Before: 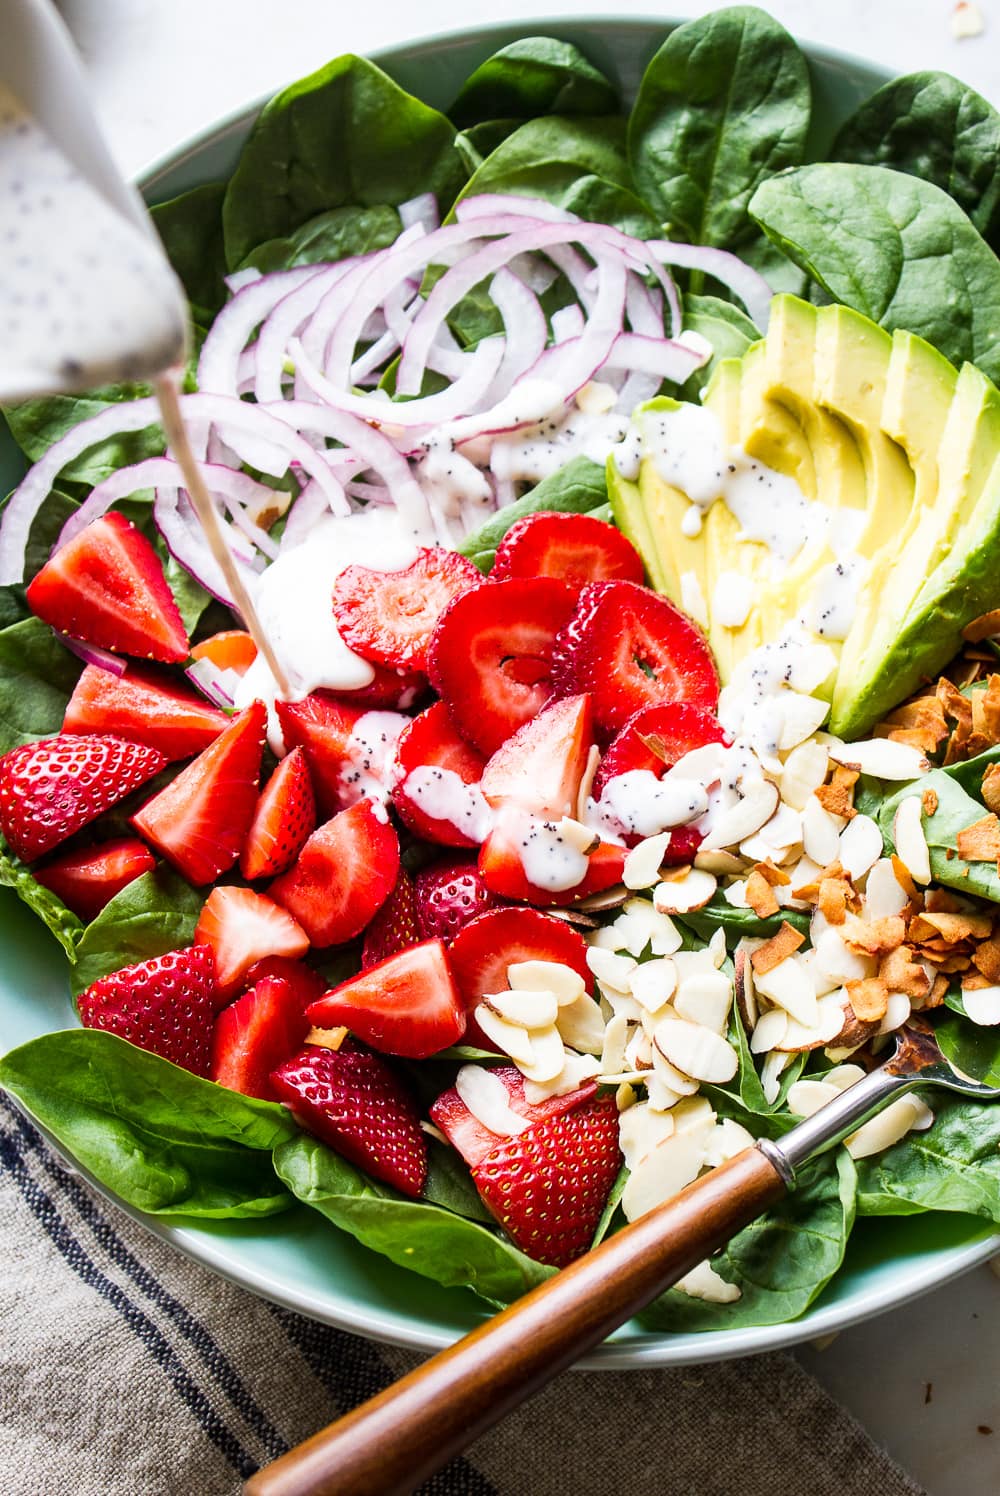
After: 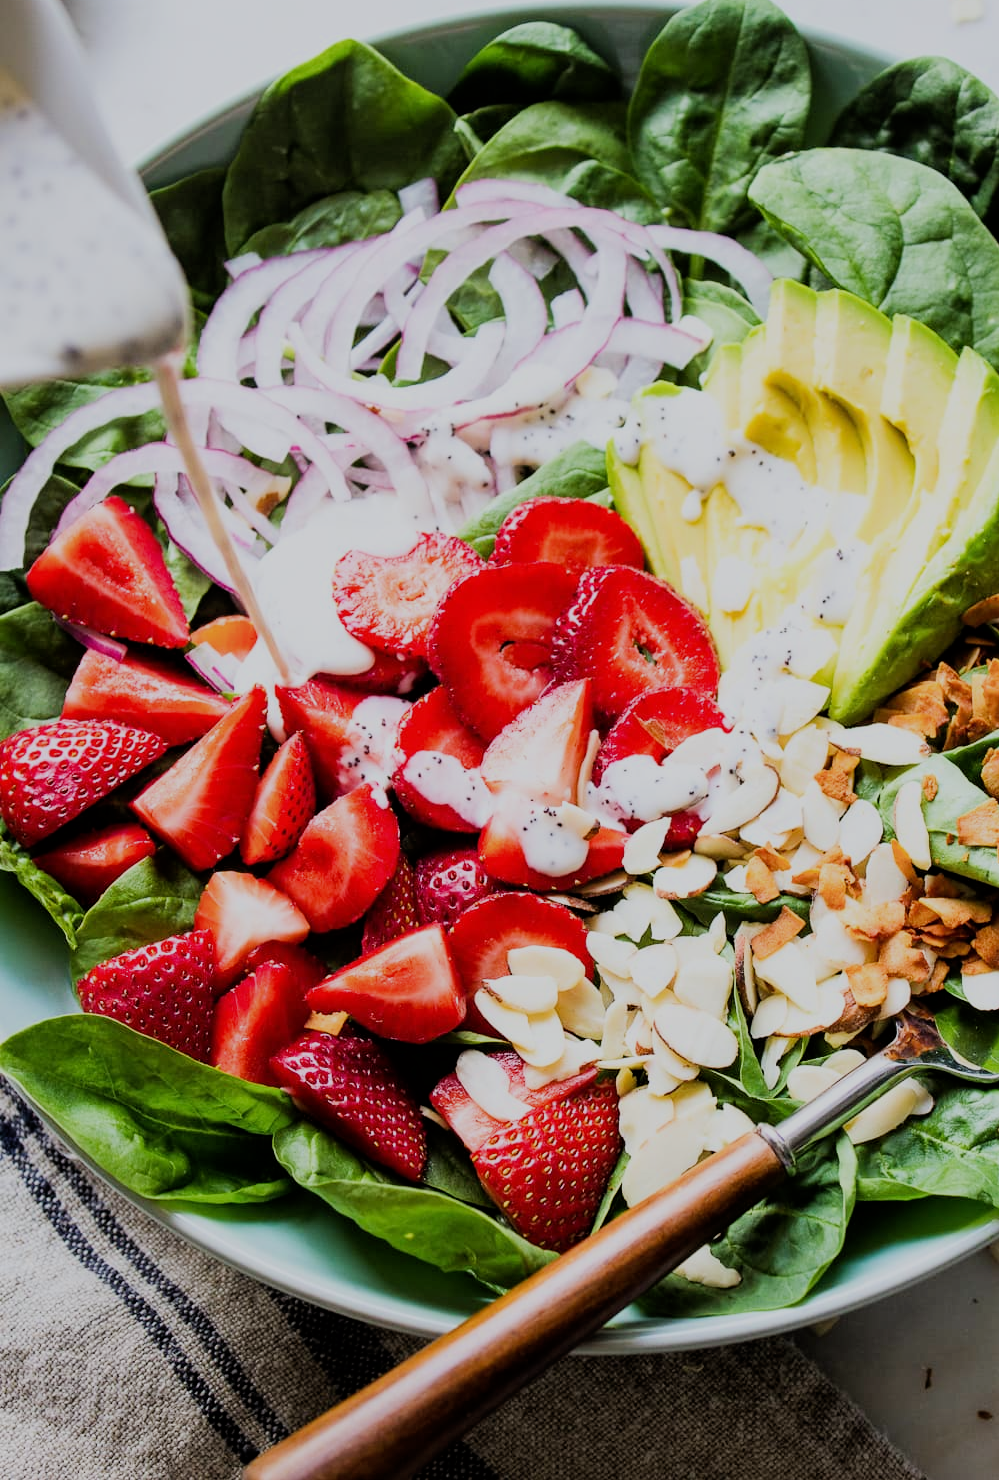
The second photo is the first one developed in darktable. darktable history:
filmic rgb: black relative exposure -6.98 EV, white relative exposure 5.63 EV, hardness 2.86
crop: top 1.049%, right 0.001%
white balance: red 0.988, blue 1.017
